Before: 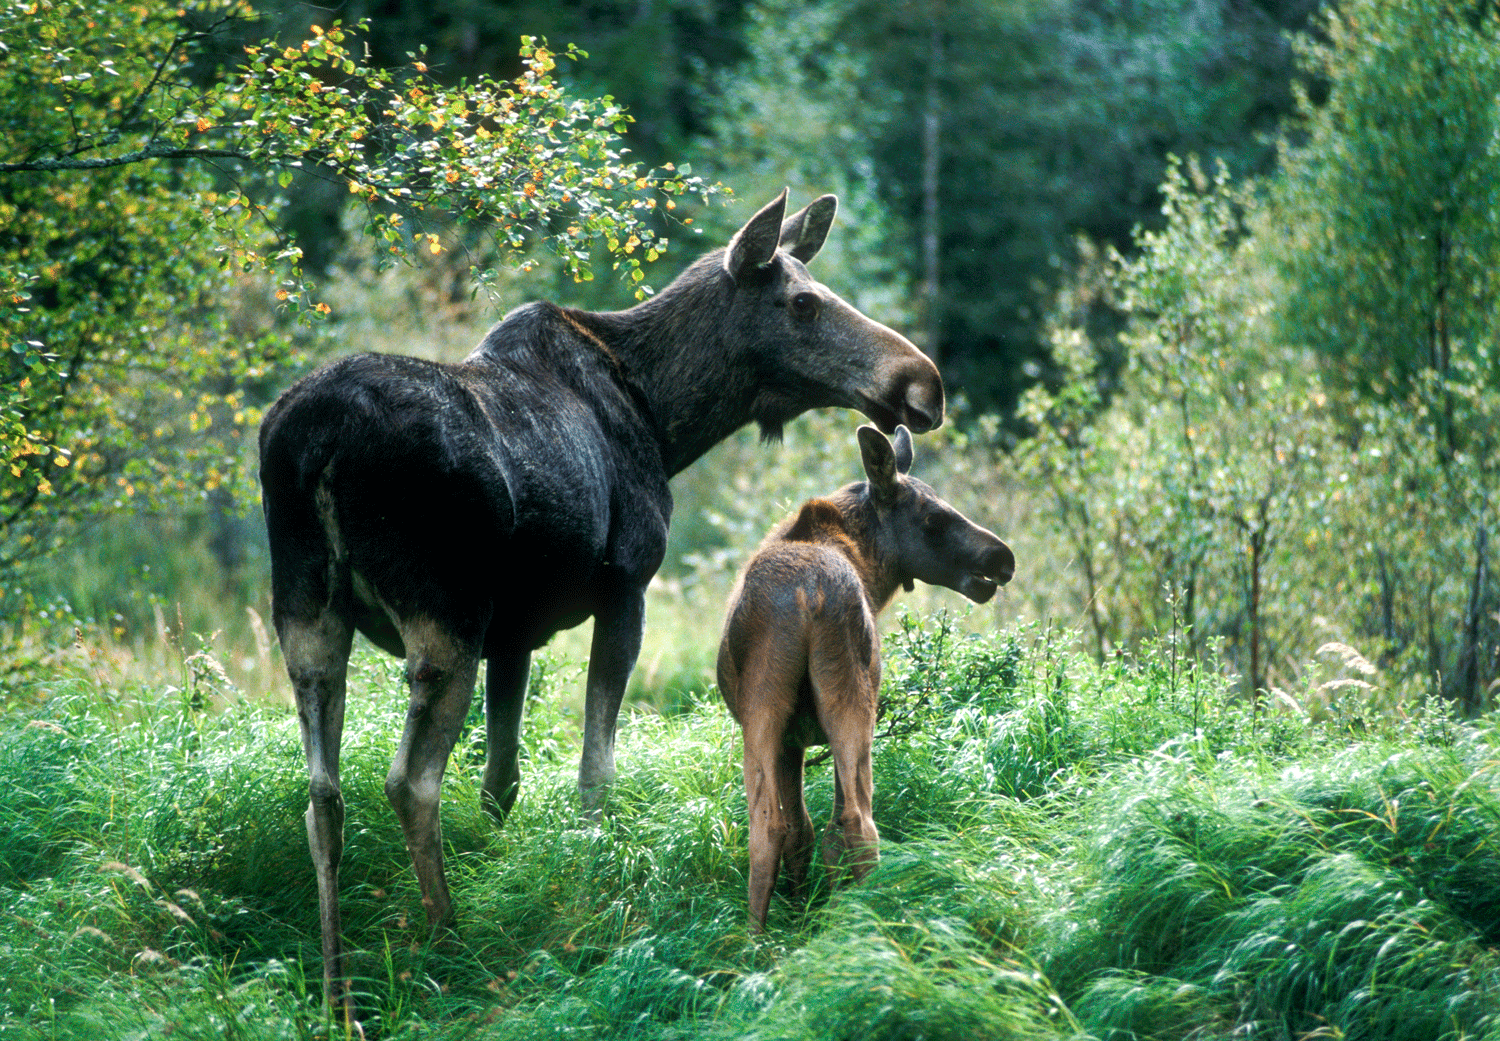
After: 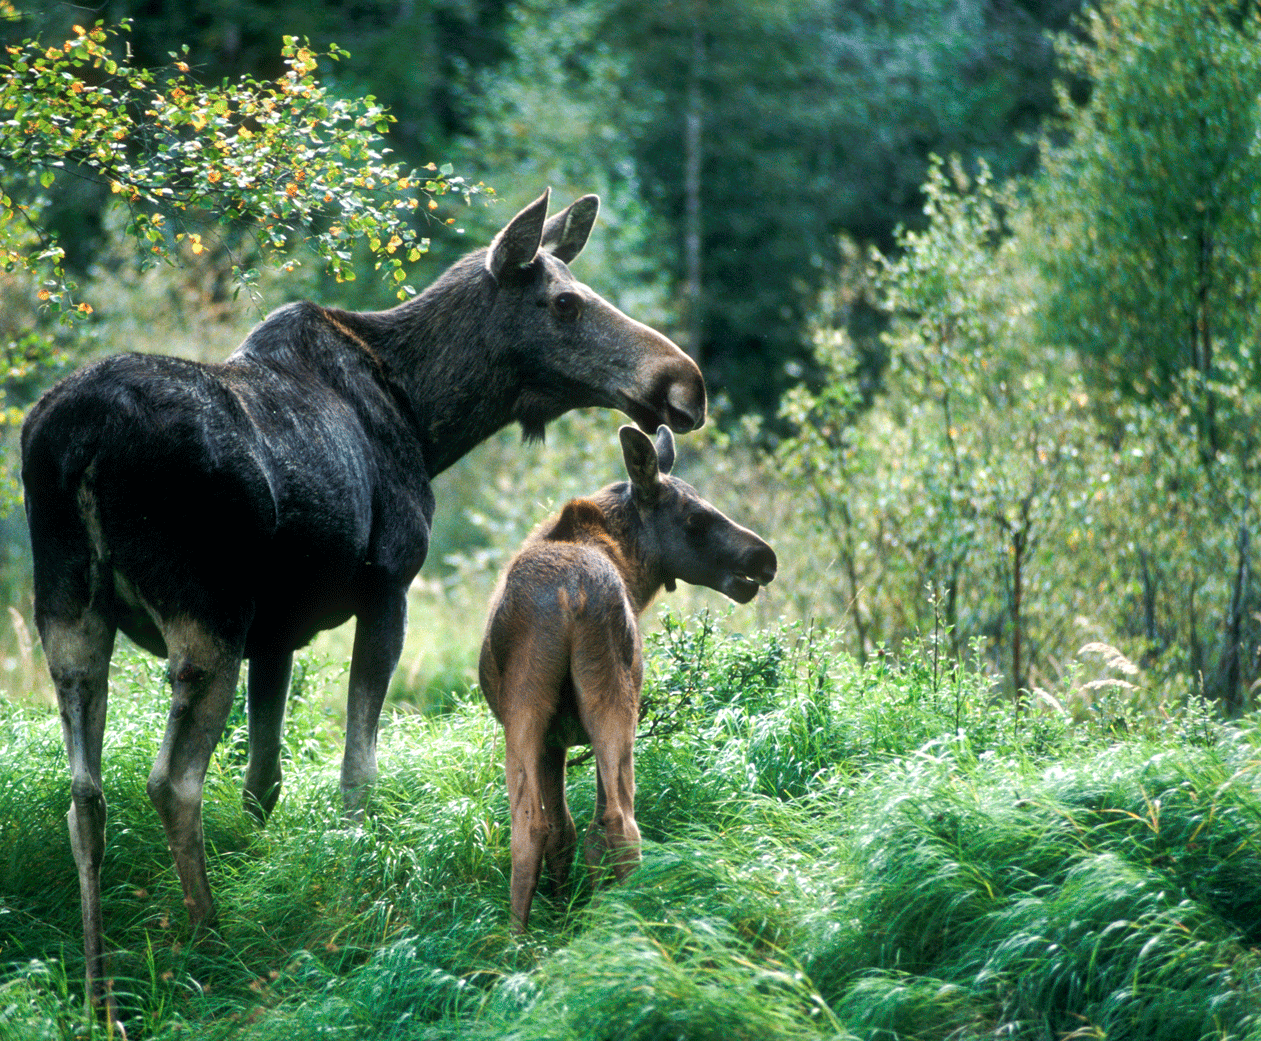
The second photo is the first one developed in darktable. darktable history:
crop: left 15.889%
